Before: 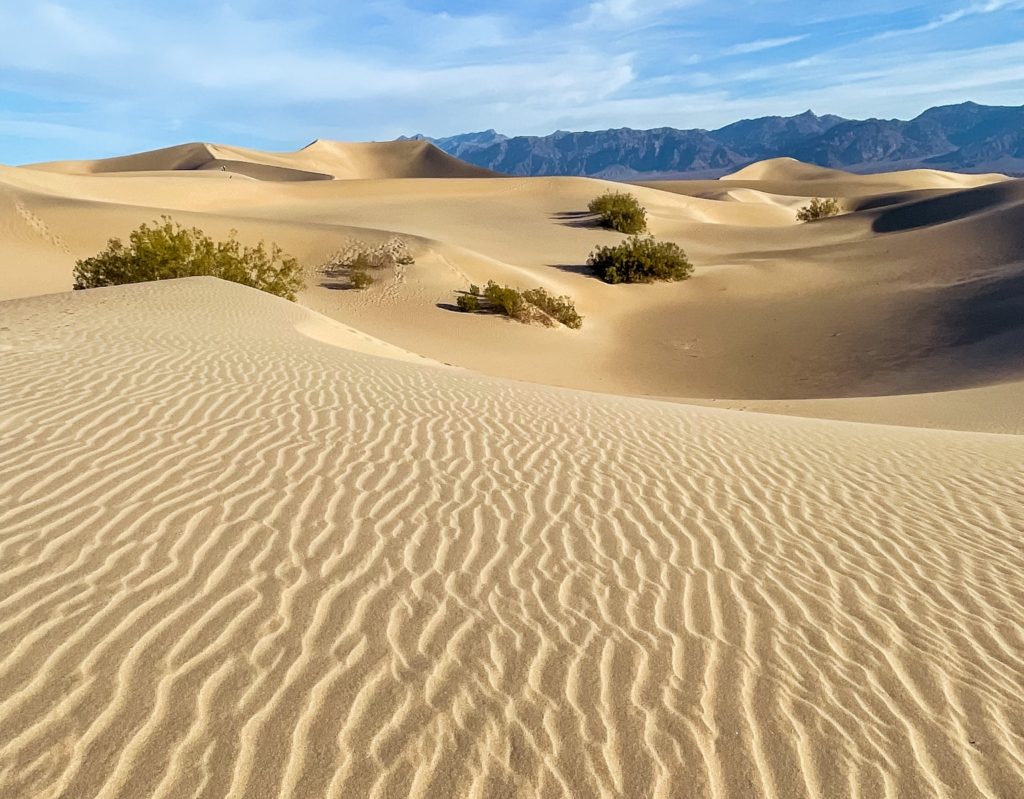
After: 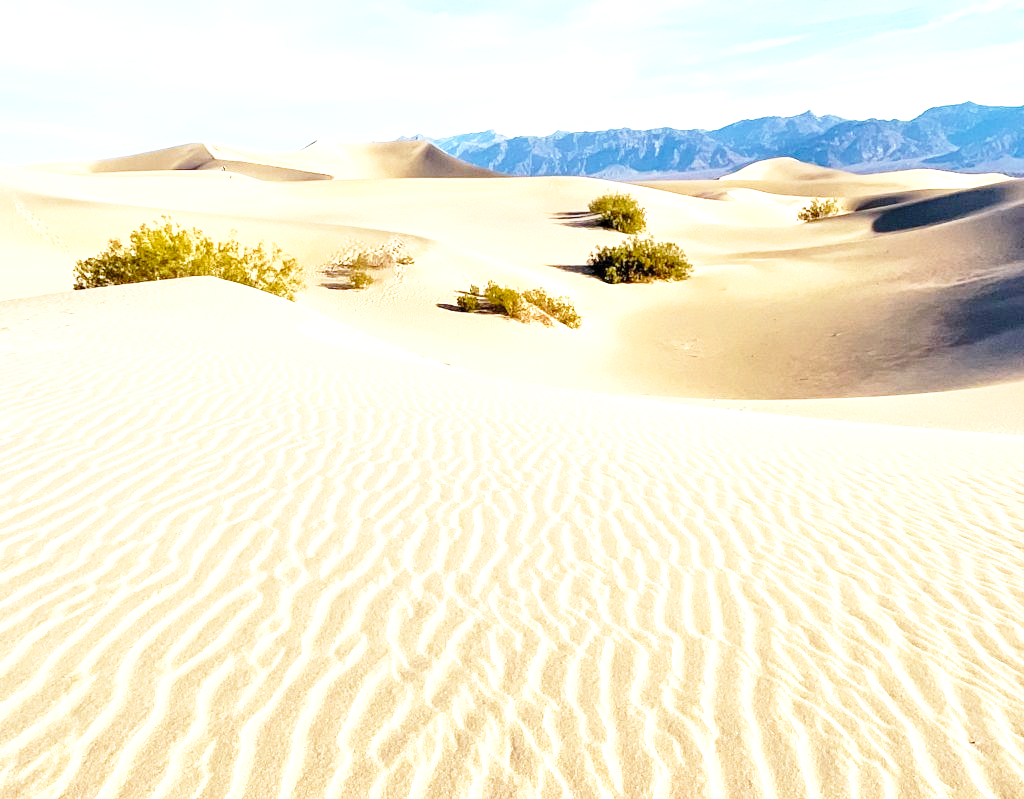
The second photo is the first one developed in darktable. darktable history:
base curve: curves: ch0 [(0, 0) (0.028, 0.03) (0.121, 0.232) (0.46, 0.748) (0.859, 0.968) (1, 1)], preserve colors none
local contrast: highlights 101%, shadows 99%, detail 120%, midtone range 0.2
exposure: exposure 1.092 EV, compensate highlight preservation false
